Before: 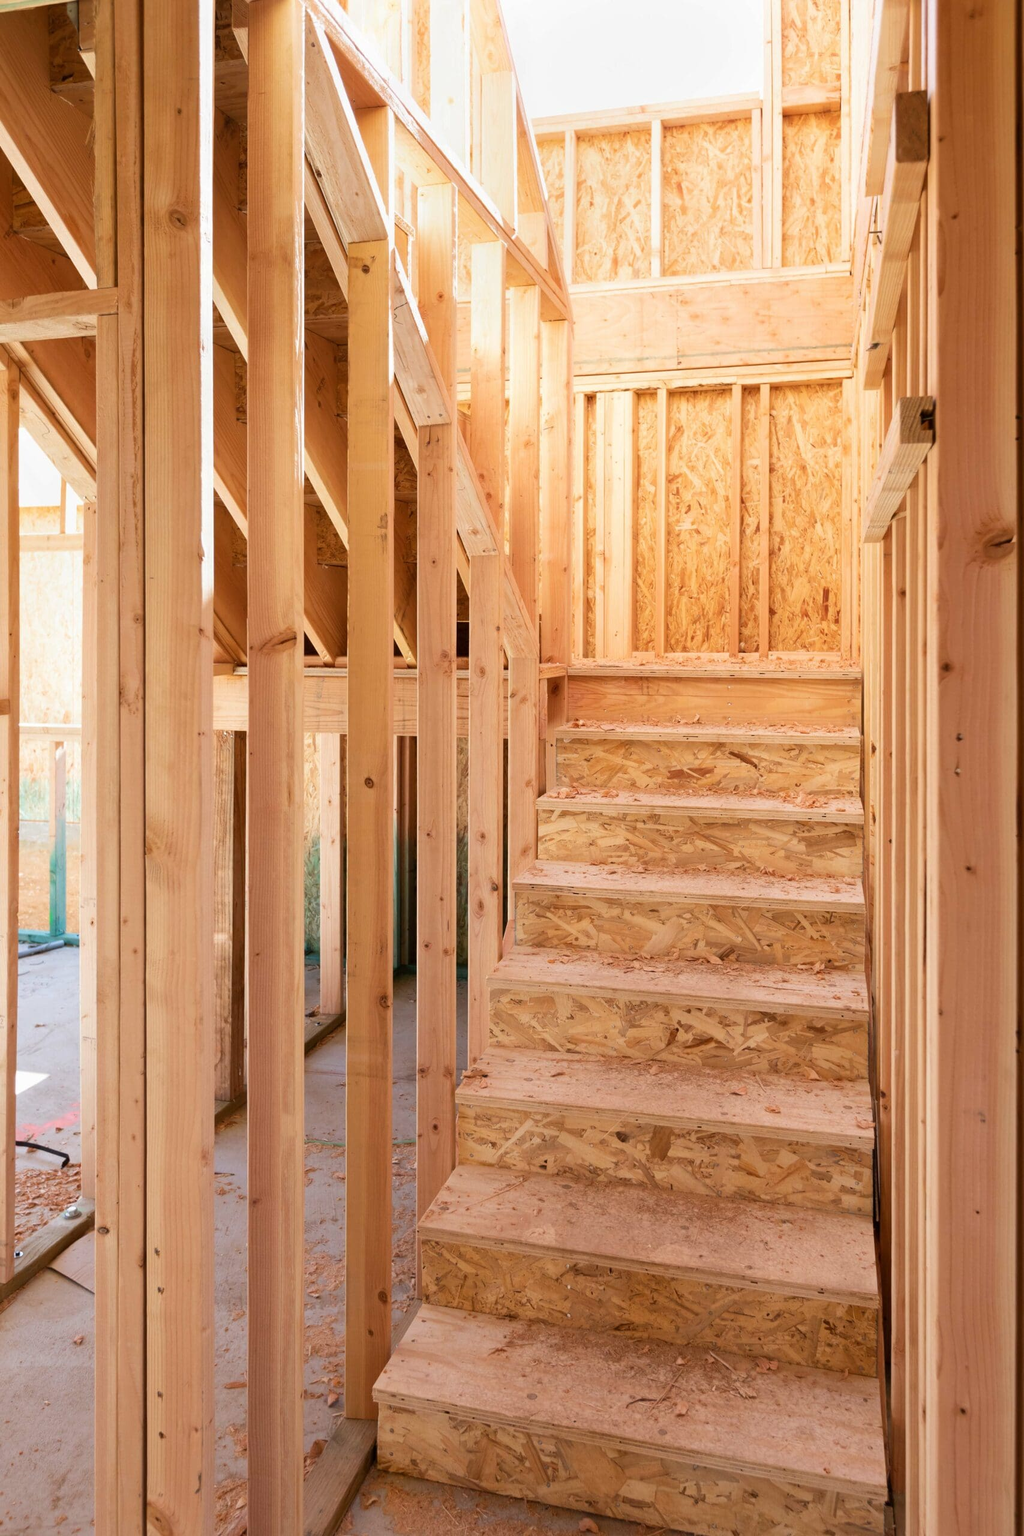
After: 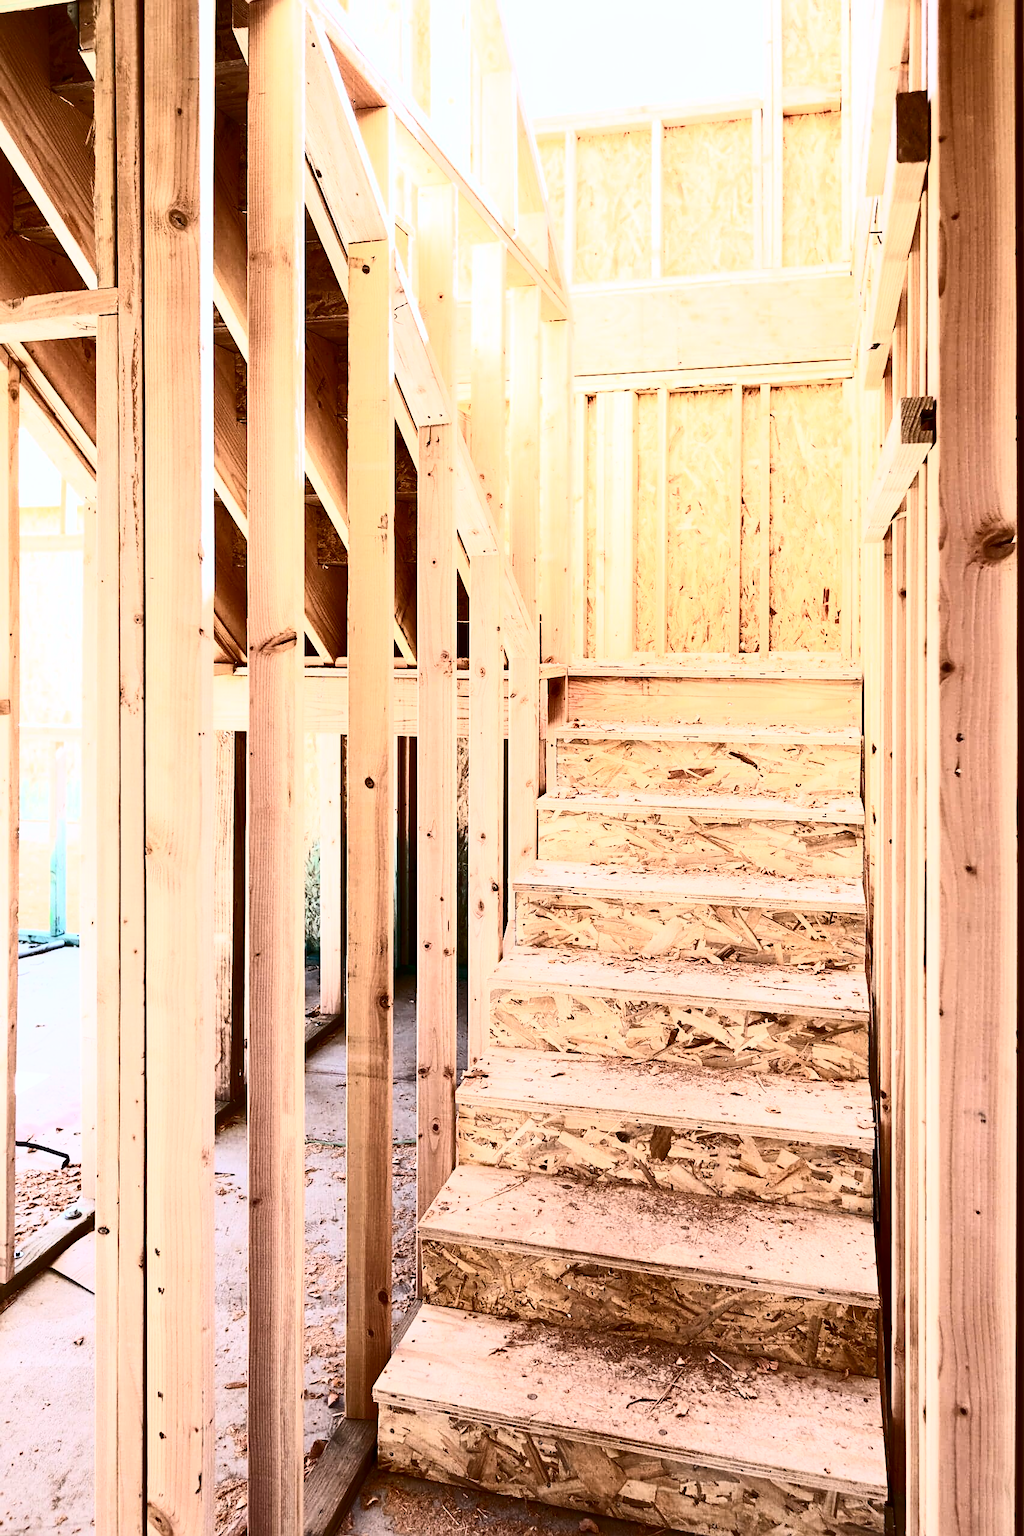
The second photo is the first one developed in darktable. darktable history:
sharpen: on, module defaults
contrast brightness saturation: contrast 0.93, brightness 0.2
color calibration: illuminant as shot in camera, x 0.358, y 0.373, temperature 4628.91 K
